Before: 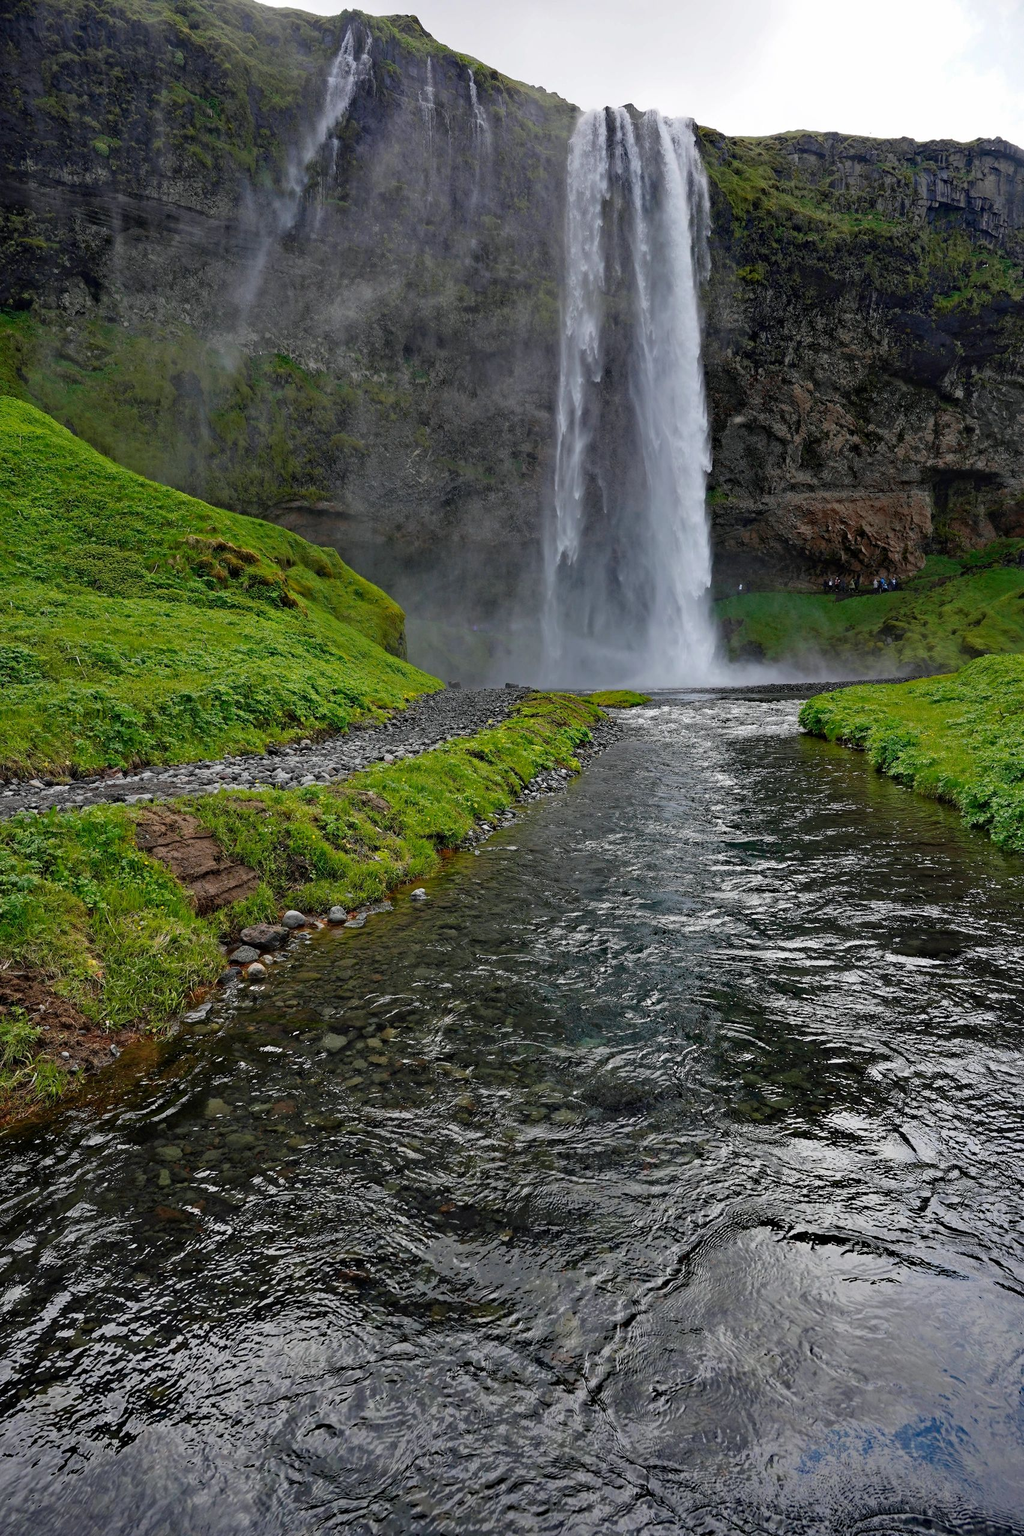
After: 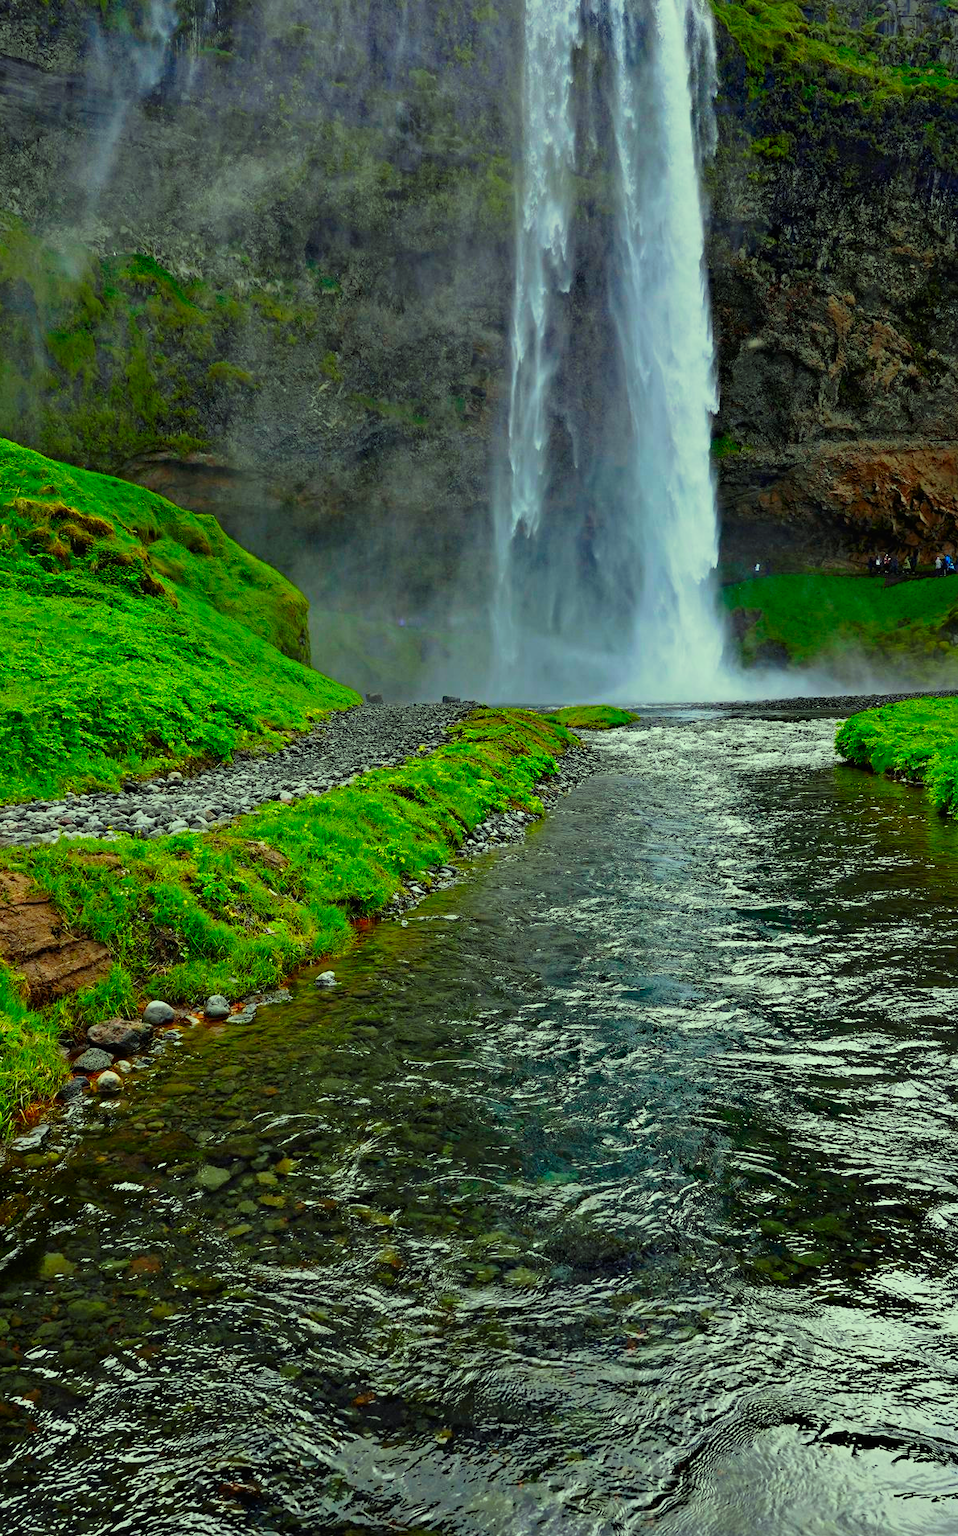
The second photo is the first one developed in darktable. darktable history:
tone curve: curves: ch0 [(0, 0.006) (0.037, 0.022) (0.123, 0.105) (0.19, 0.173) (0.277, 0.279) (0.474, 0.517) (0.597, 0.662) (0.687, 0.774) (0.855, 0.891) (1, 0.982)]; ch1 [(0, 0) (0.243, 0.245) (0.422, 0.415) (0.493, 0.498) (0.508, 0.503) (0.531, 0.55) (0.551, 0.582) (0.626, 0.672) (0.694, 0.732) (1, 1)]; ch2 [(0, 0) (0.249, 0.216) (0.356, 0.329) (0.424, 0.442) (0.476, 0.477) (0.498, 0.503) (0.517, 0.524) (0.532, 0.547) (0.562, 0.592) (0.614, 0.657) (0.706, 0.748) (0.808, 0.809) (0.991, 0.968)], preserve colors none
crop and rotate: left 17.162%, top 10.672%, right 12.957%, bottom 14.682%
color correction: highlights a* -11.23, highlights b* 9.81, saturation 1.72
